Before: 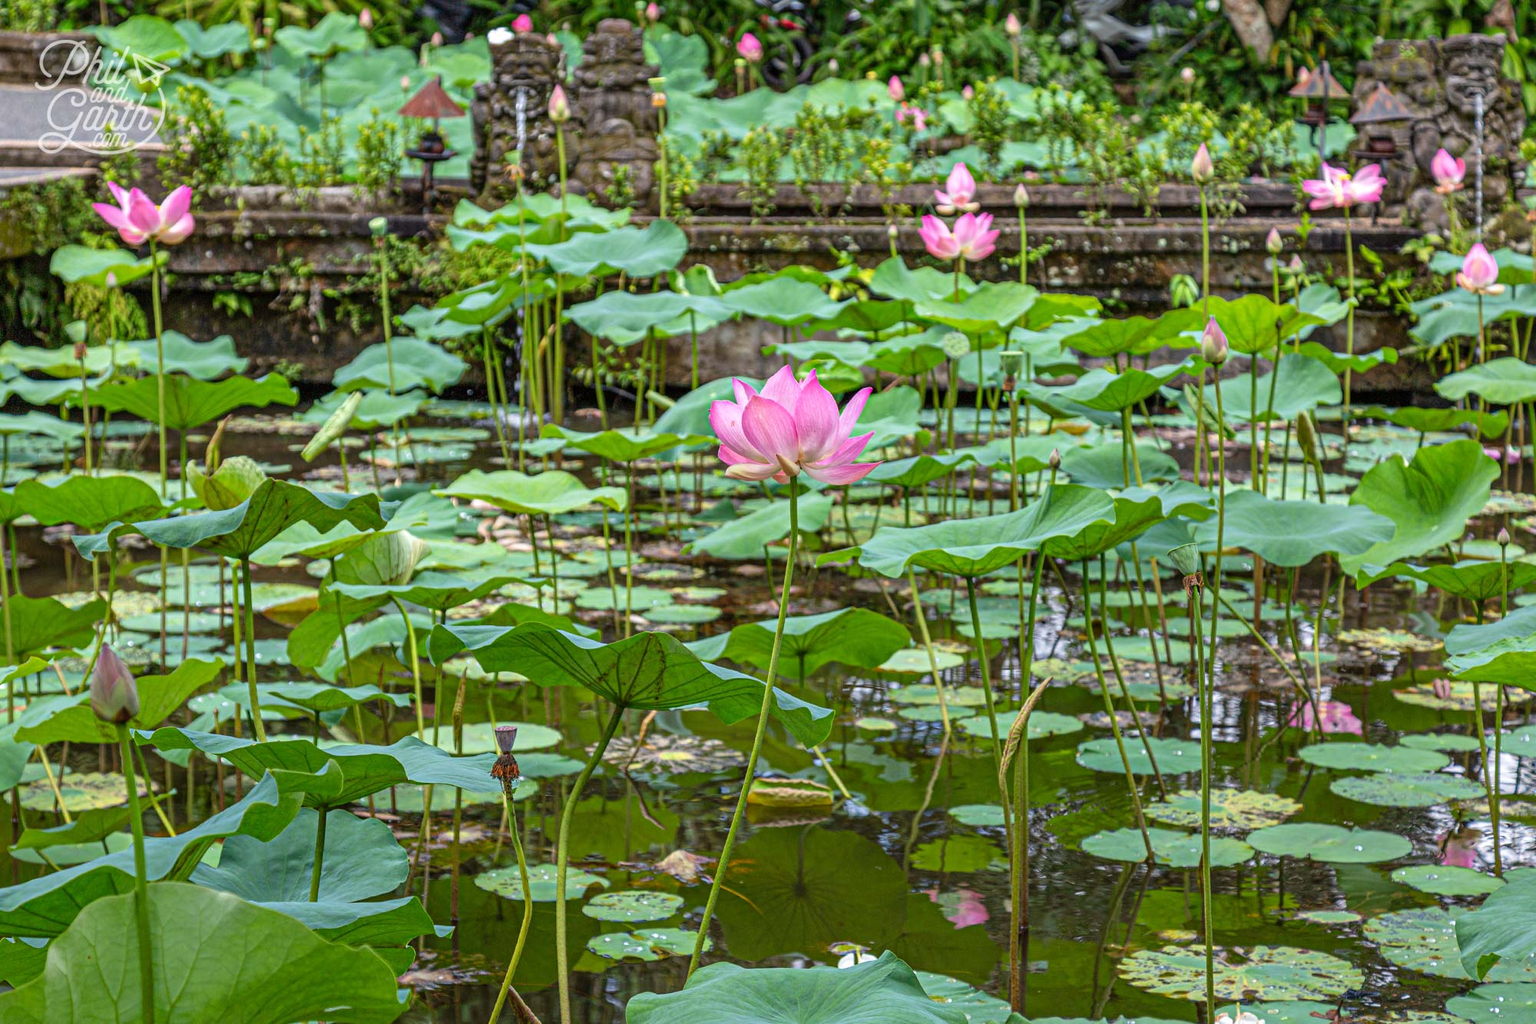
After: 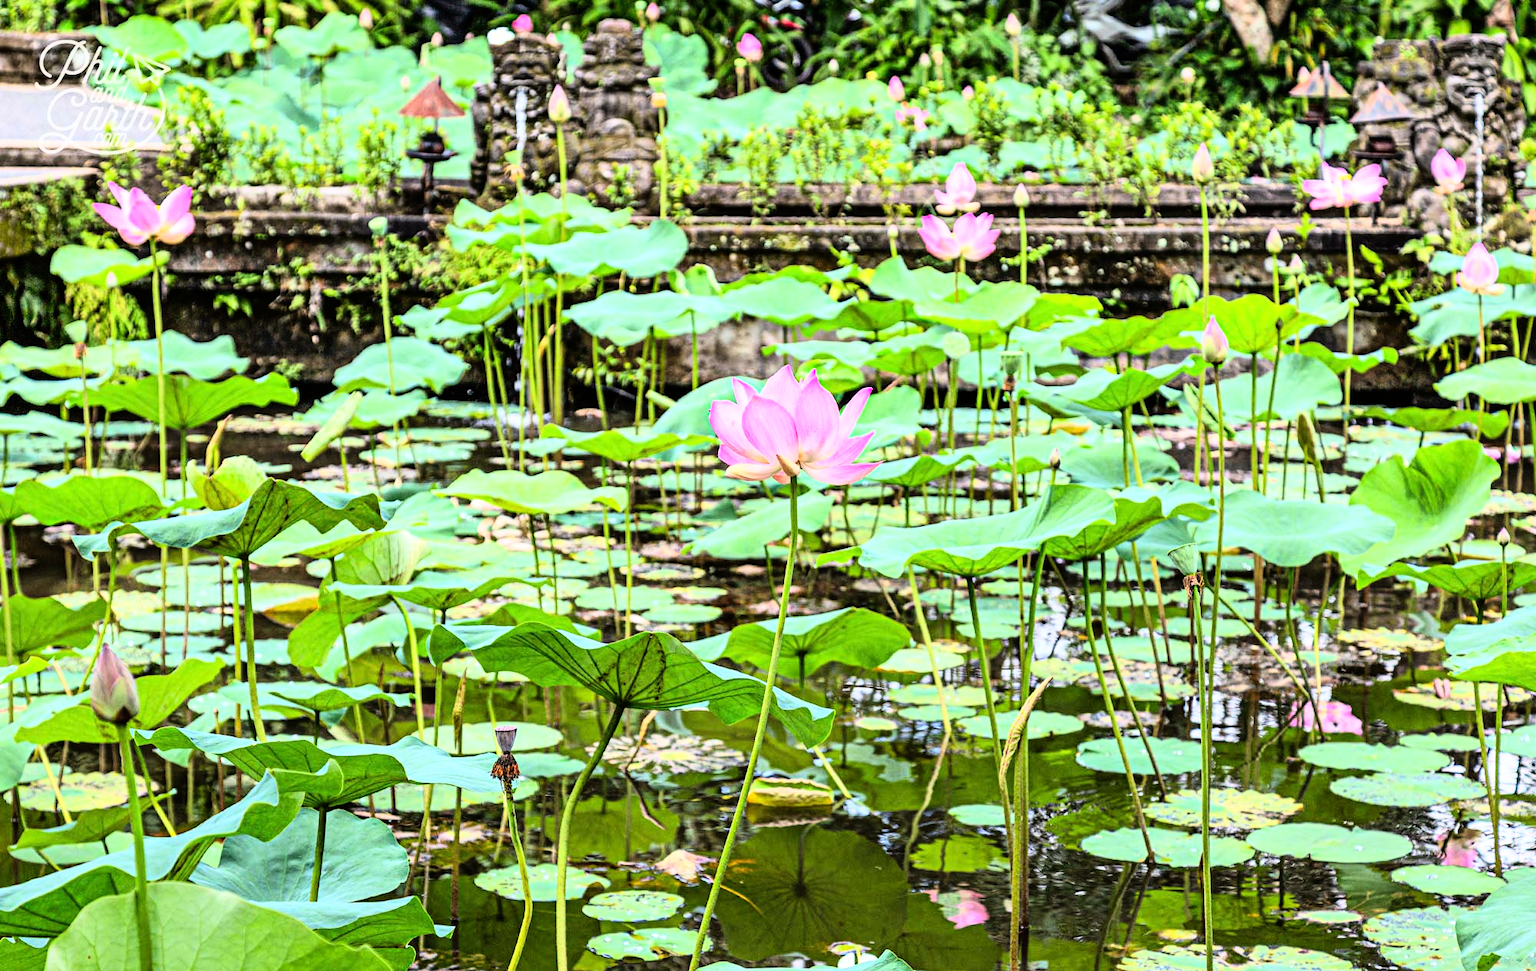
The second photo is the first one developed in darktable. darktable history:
crop and rotate: top 0%, bottom 5.097%
exposure: exposure -0.01 EV, compensate highlight preservation false
rgb curve: curves: ch0 [(0, 0) (0.21, 0.15) (0.24, 0.21) (0.5, 0.75) (0.75, 0.96) (0.89, 0.99) (1, 1)]; ch1 [(0, 0.02) (0.21, 0.13) (0.25, 0.2) (0.5, 0.67) (0.75, 0.9) (0.89, 0.97) (1, 1)]; ch2 [(0, 0.02) (0.21, 0.13) (0.25, 0.2) (0.5, 0.67) (0.75, 0.9) (0.89, 0.97) (1, 1)], compensate middle gray true
